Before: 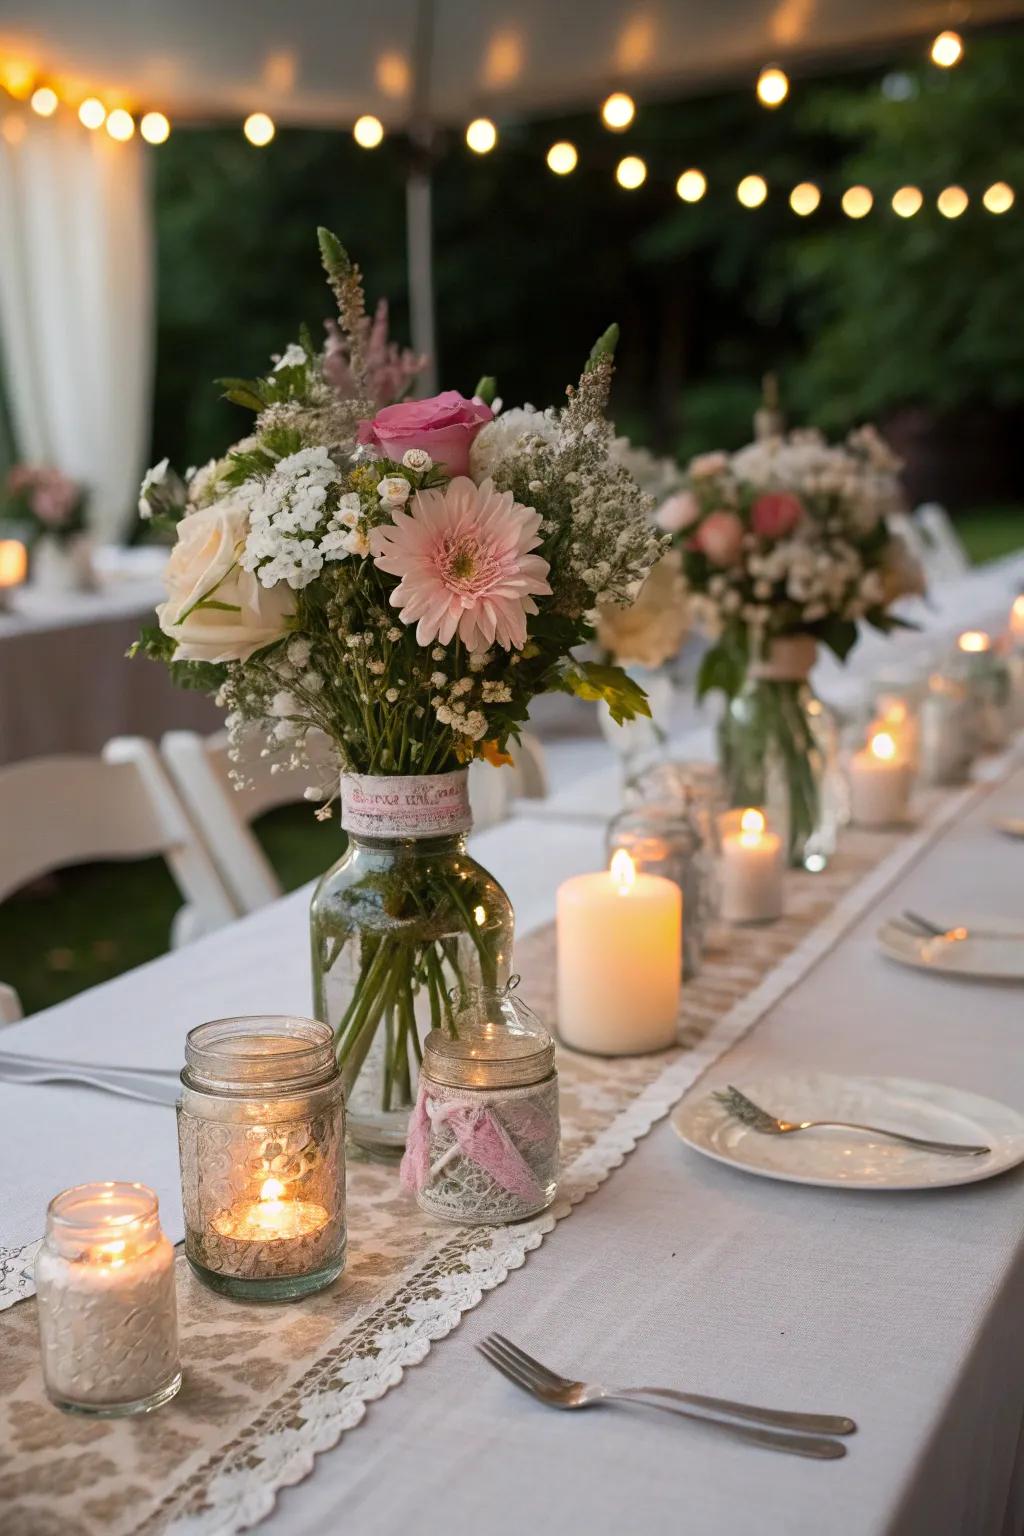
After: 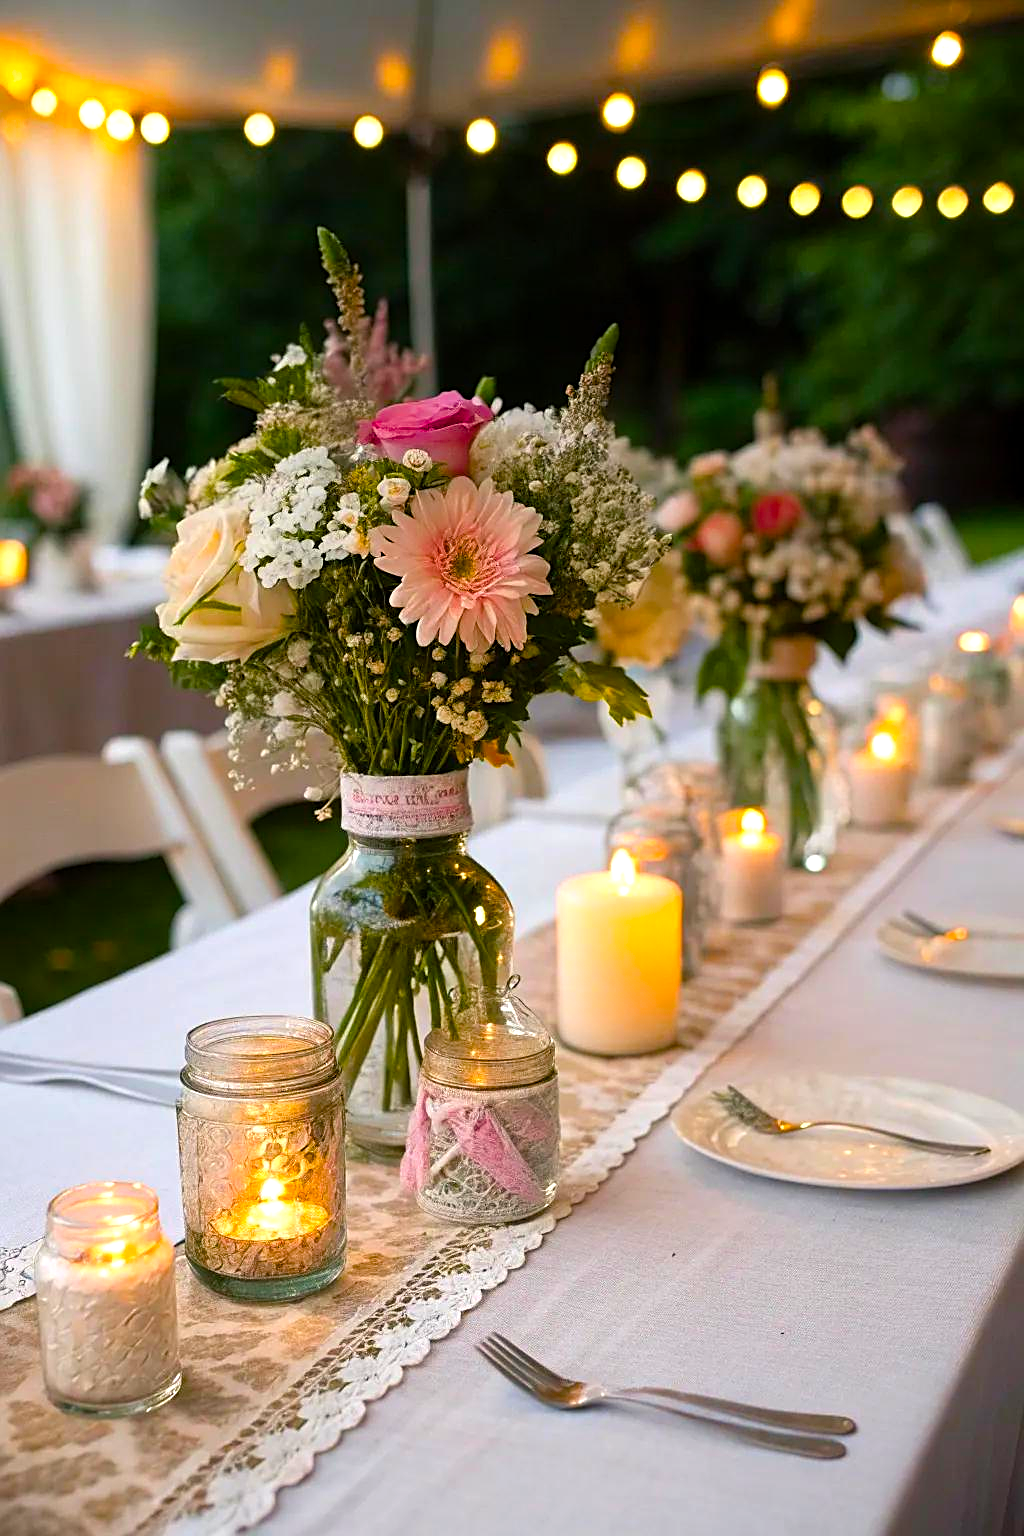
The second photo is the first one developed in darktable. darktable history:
color balance rgb: shadows lift › chroma 2.043%, shadows lift › hue 248.34°, perceptual saturation grading › global saturation 36.451%, perceptual saturation grading › shadows 35.617%, global vibrance 20%
tone equalizer: -8 EV -0.408 EV, -7 EV -0.398 EV, -6 EV -0.3 EV, -5 EV -0.254 EV, -3 EV 0.204 EV, -2 EV 0.306 EV, -1 EV 0.369 EV, +0 EV 0.392 EV
sharpen: on, module defaults
exposure: compensate highlight preservation false
